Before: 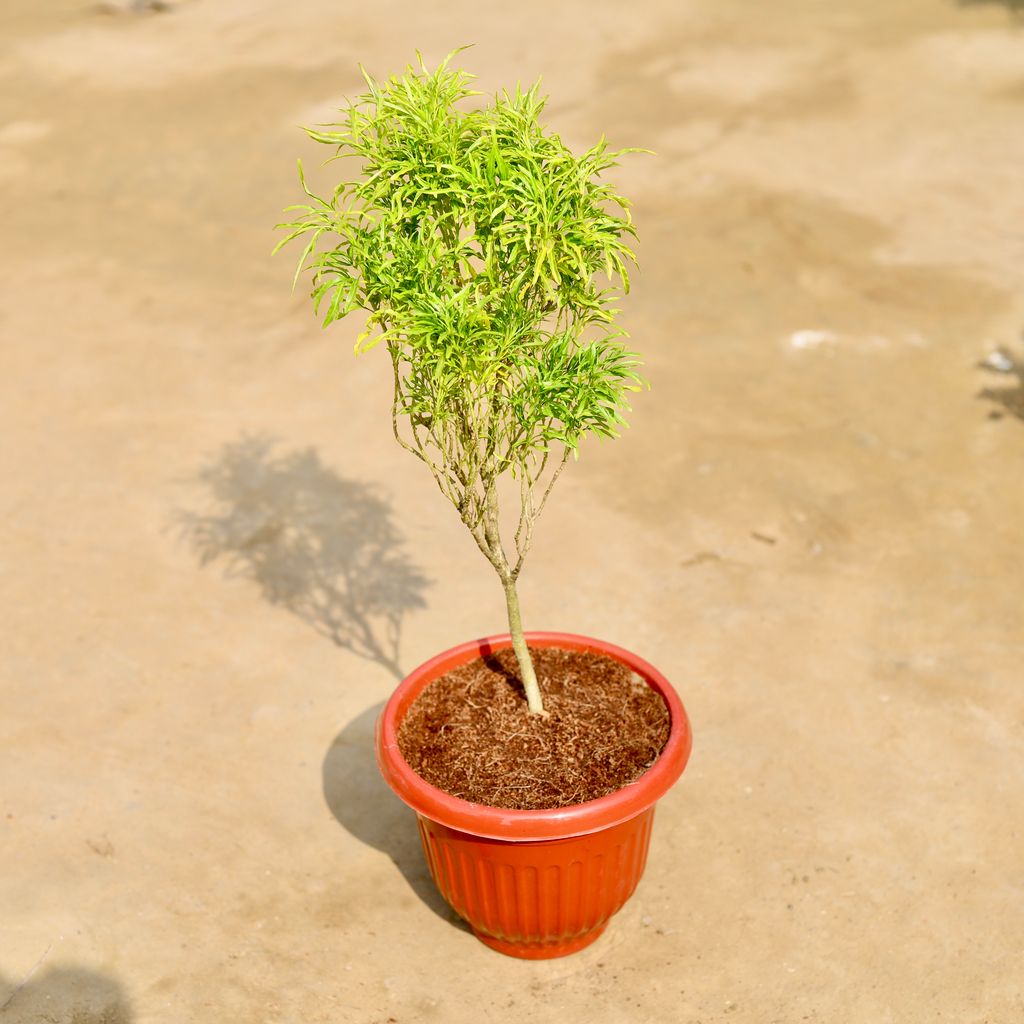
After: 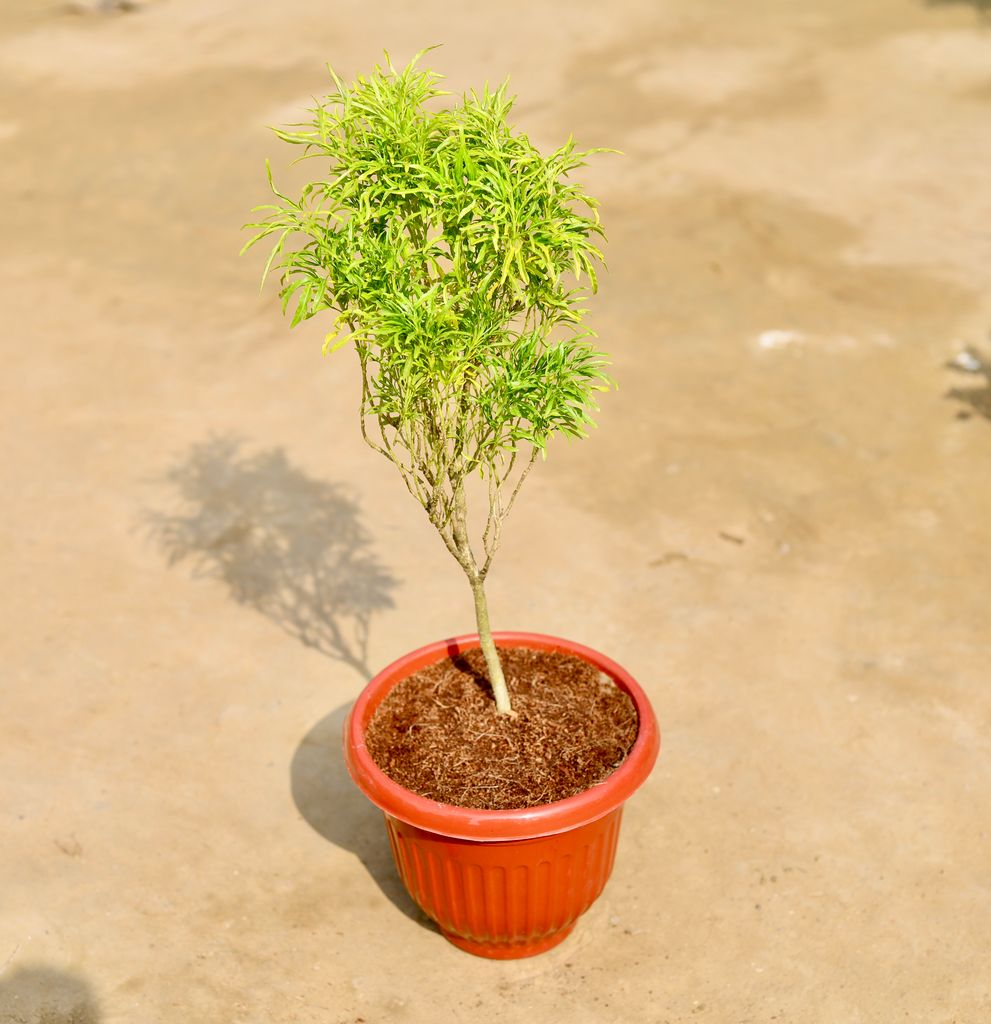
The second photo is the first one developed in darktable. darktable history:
crop and rotate: left 3.208%
